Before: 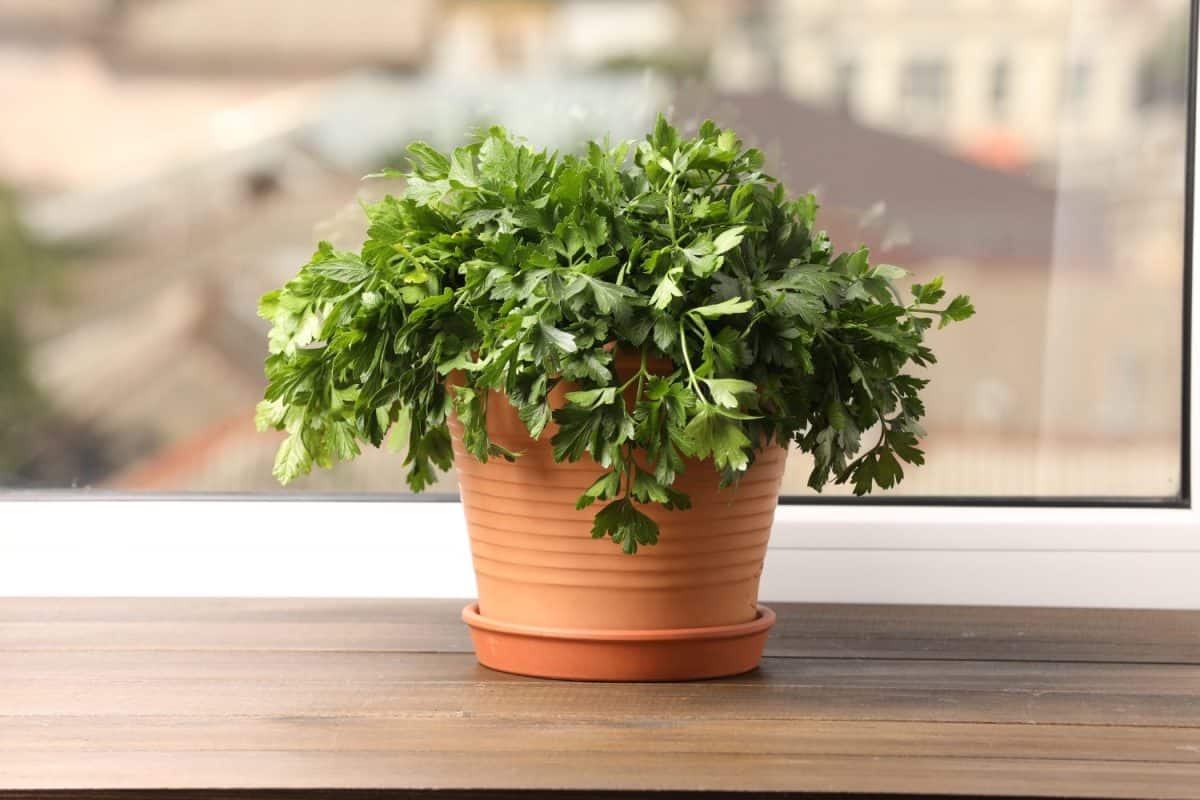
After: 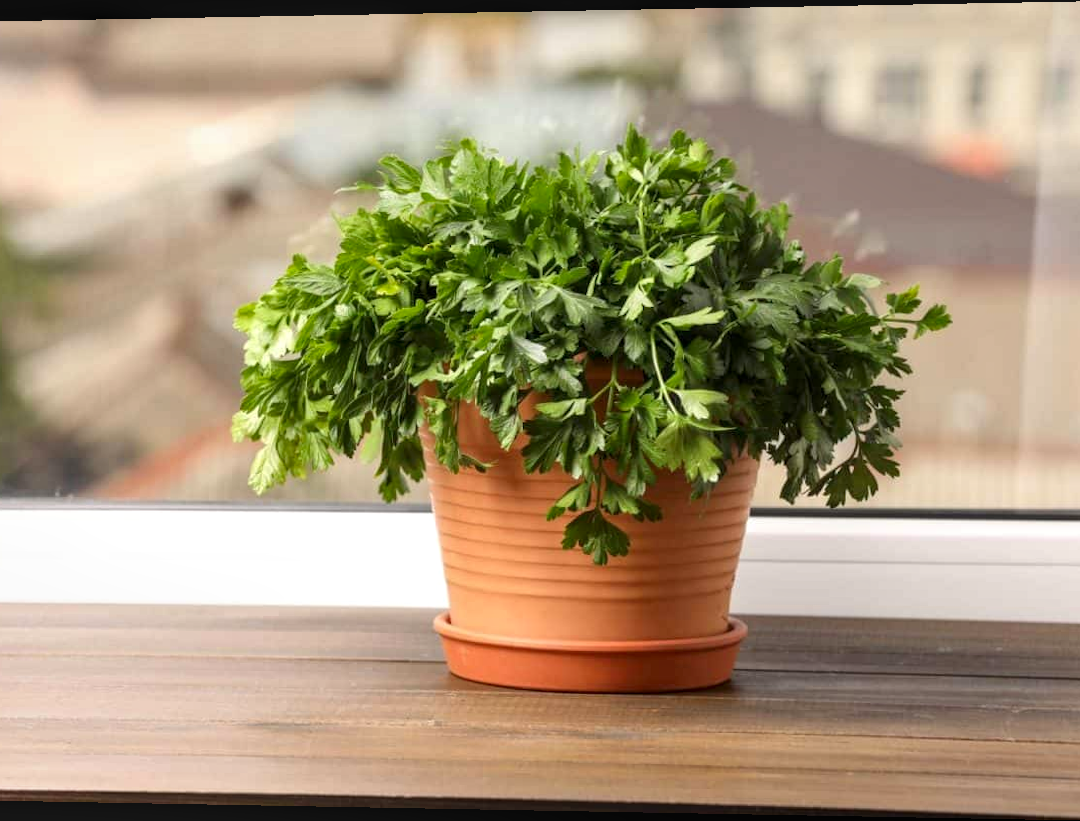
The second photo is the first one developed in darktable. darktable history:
color correction: saturation 1.11
local contrast: on, module defaults
crop and rotate: left 1.088%, right 8.807%
rotate and perspective: lens shift (horizontal) -0.055, automatic cropping off
